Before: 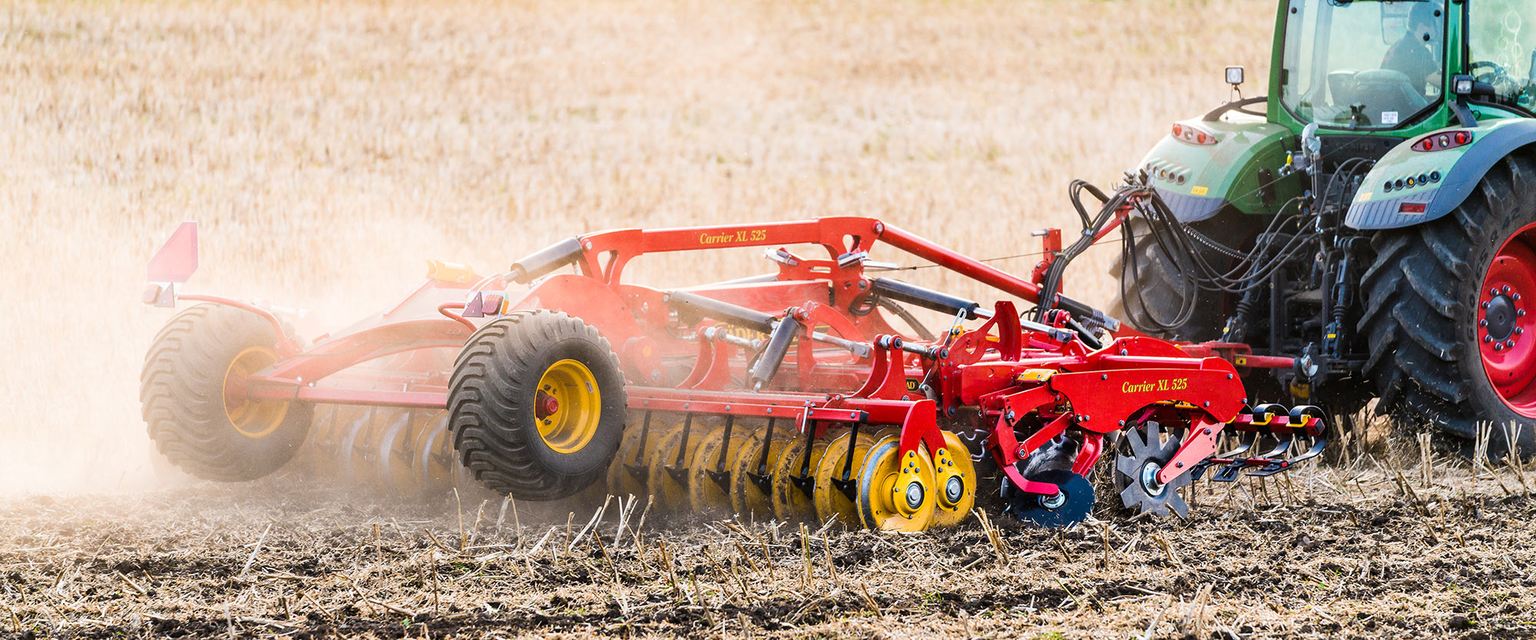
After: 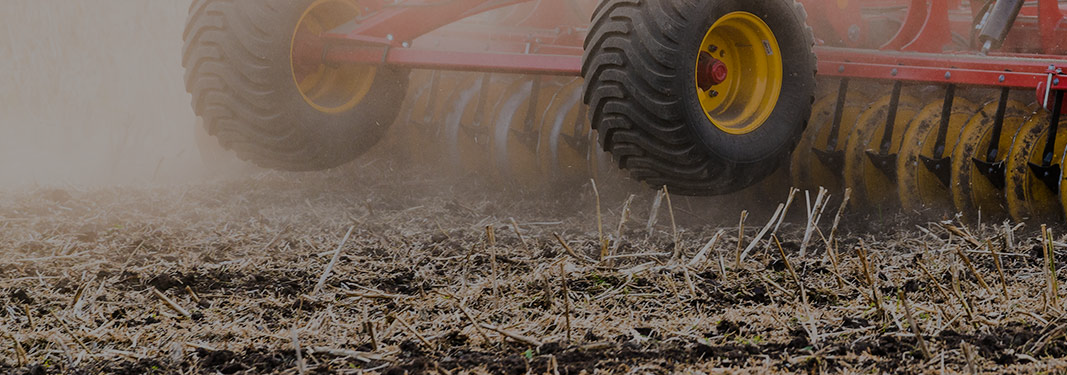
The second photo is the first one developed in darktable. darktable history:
crop and rotate: top 54.778%, right 46.61%, bottom 0.159%
exposure: exposure -1.468 EV, compensate highlight preservation false
